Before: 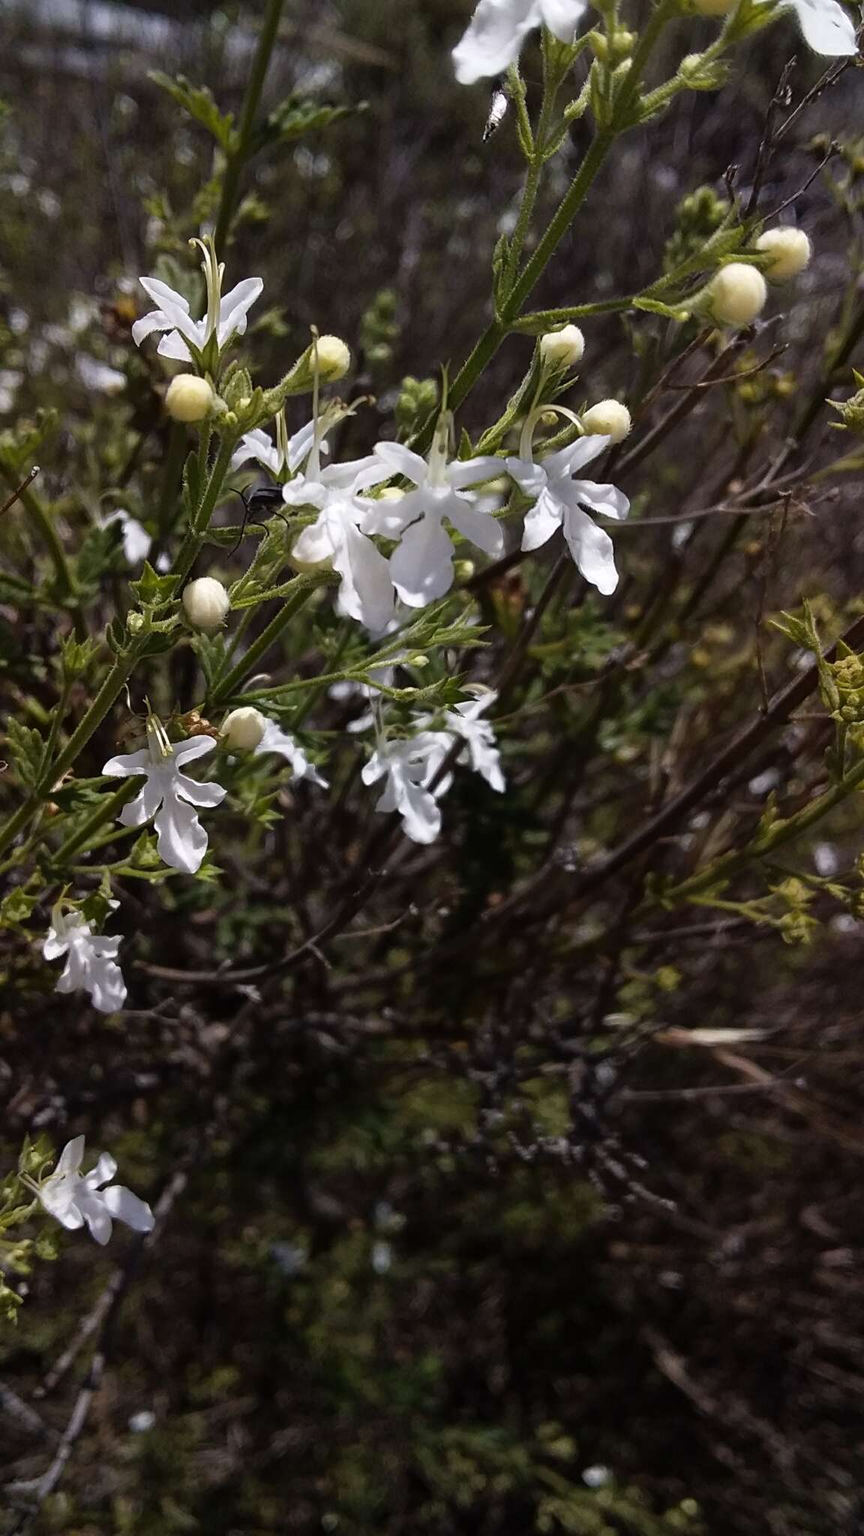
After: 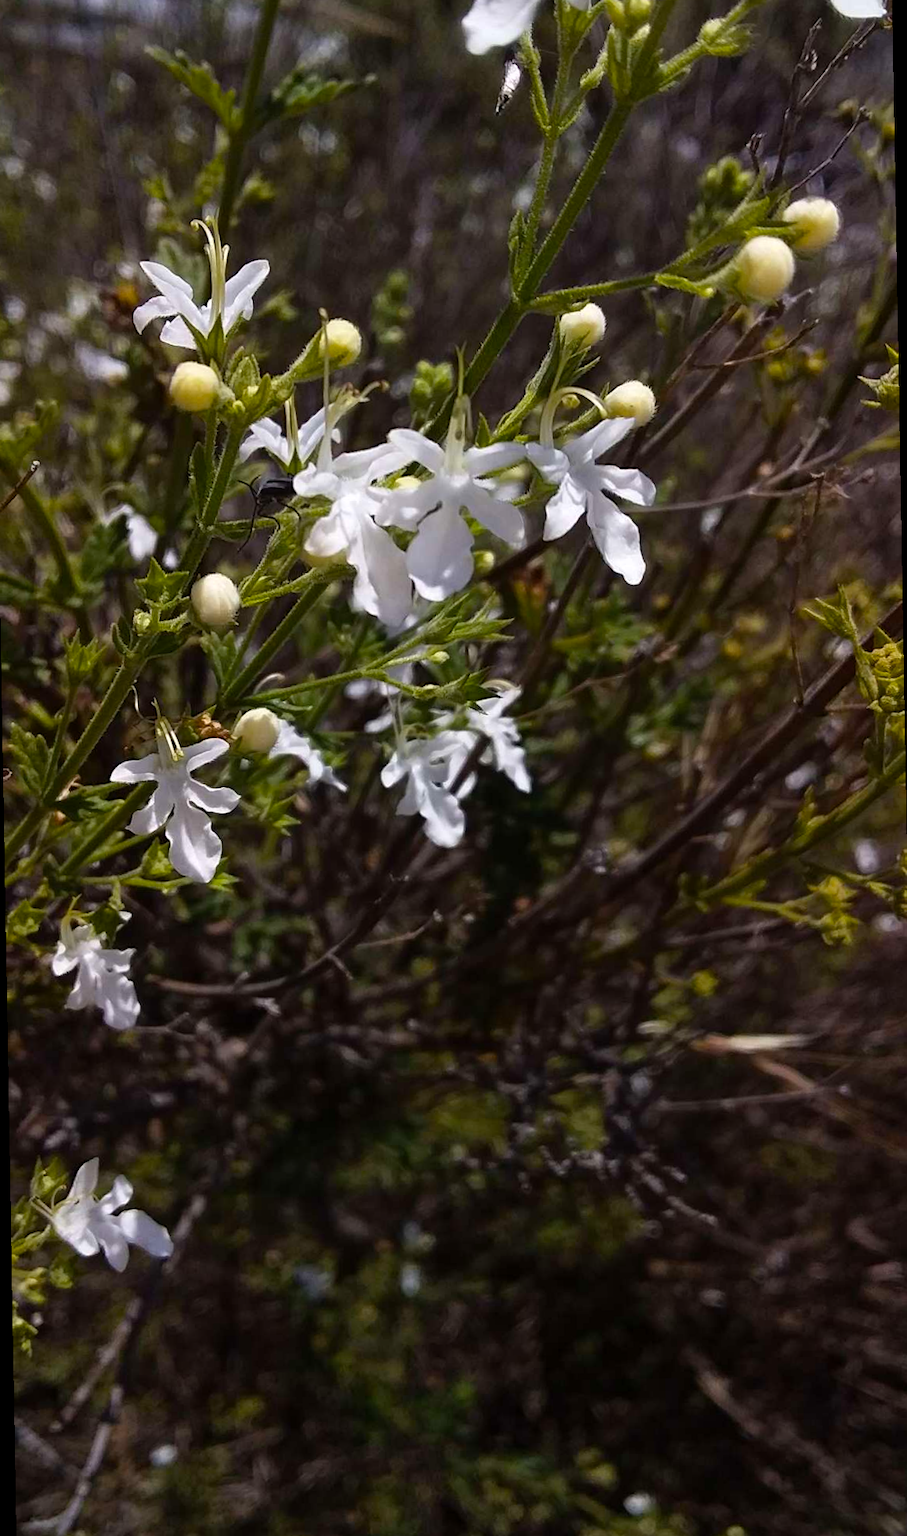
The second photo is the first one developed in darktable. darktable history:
rotate and perspective: rotation -1°, crop left 0.011, crop right 0.989, crop top 0.025, crop bottom 0.975
color balance rgb: perceptual saturation grading › global saturation 34.05%, global vibrance 5.56%
